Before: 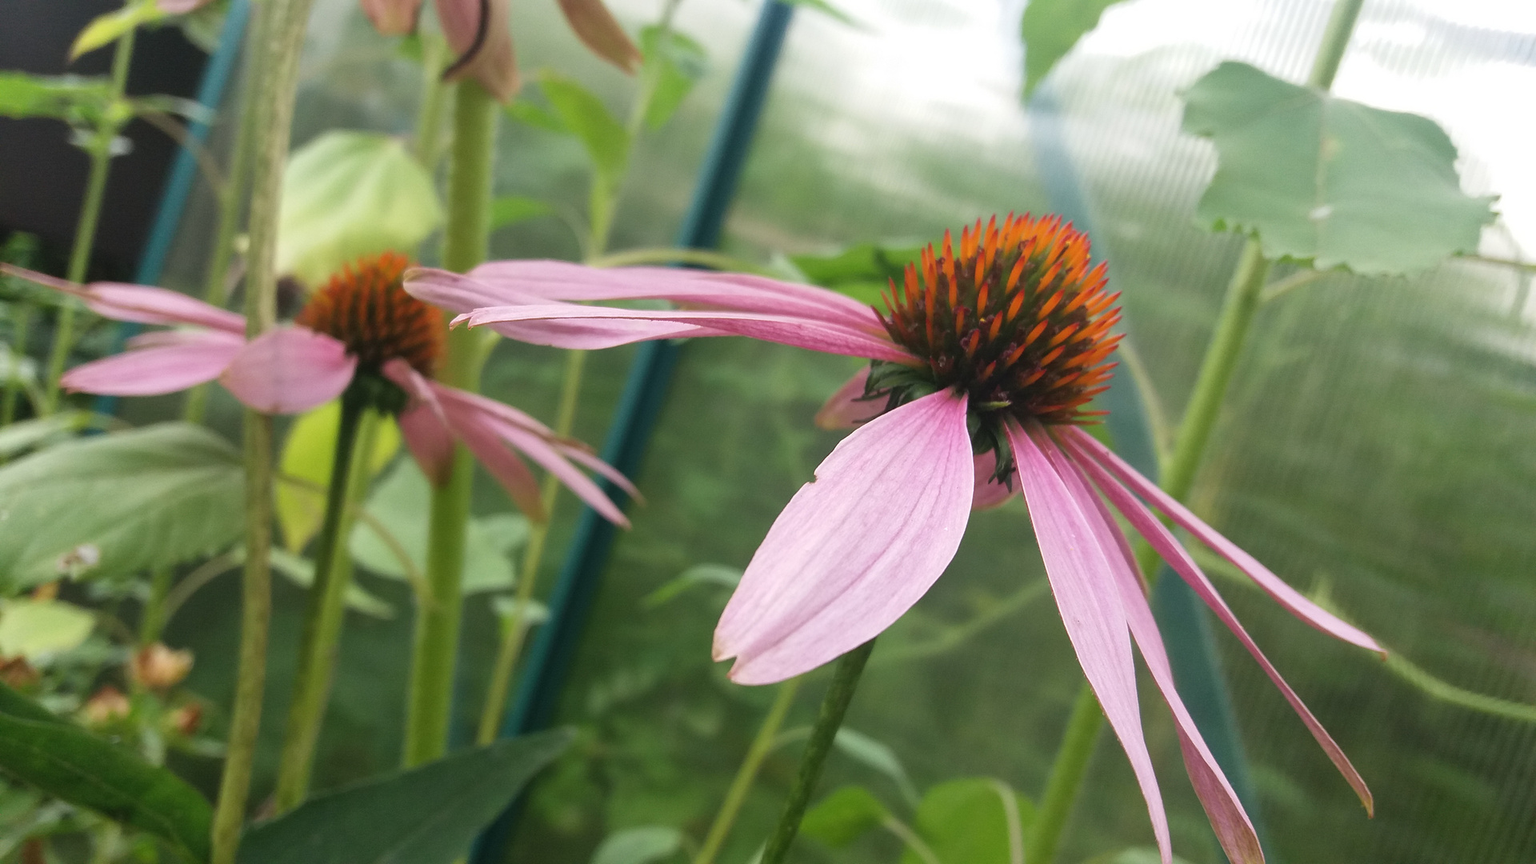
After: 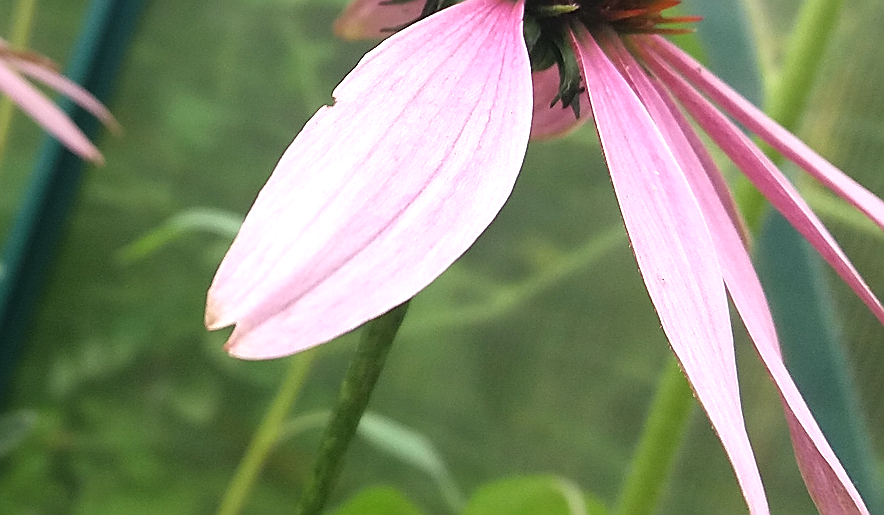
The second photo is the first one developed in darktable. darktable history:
sharpen: radius 1.391, amount 1.261, threshold 0.647
exposure: exposure 0.133 EV, compensate highlight preservation false
crop: left 35.729%, top 46.106%, right 18.191%, bottom 6.2%
tone equalizer: -8 EV -0.391 EV, -7 EV -0.356 EV, -6 EV -0.303 EV, -5 EV -0.257 EV, -3 EV 0.248 EV, -2 EV 0.311 EV, -1 EV 0.383 EV, +0 EV 0.407 EV
